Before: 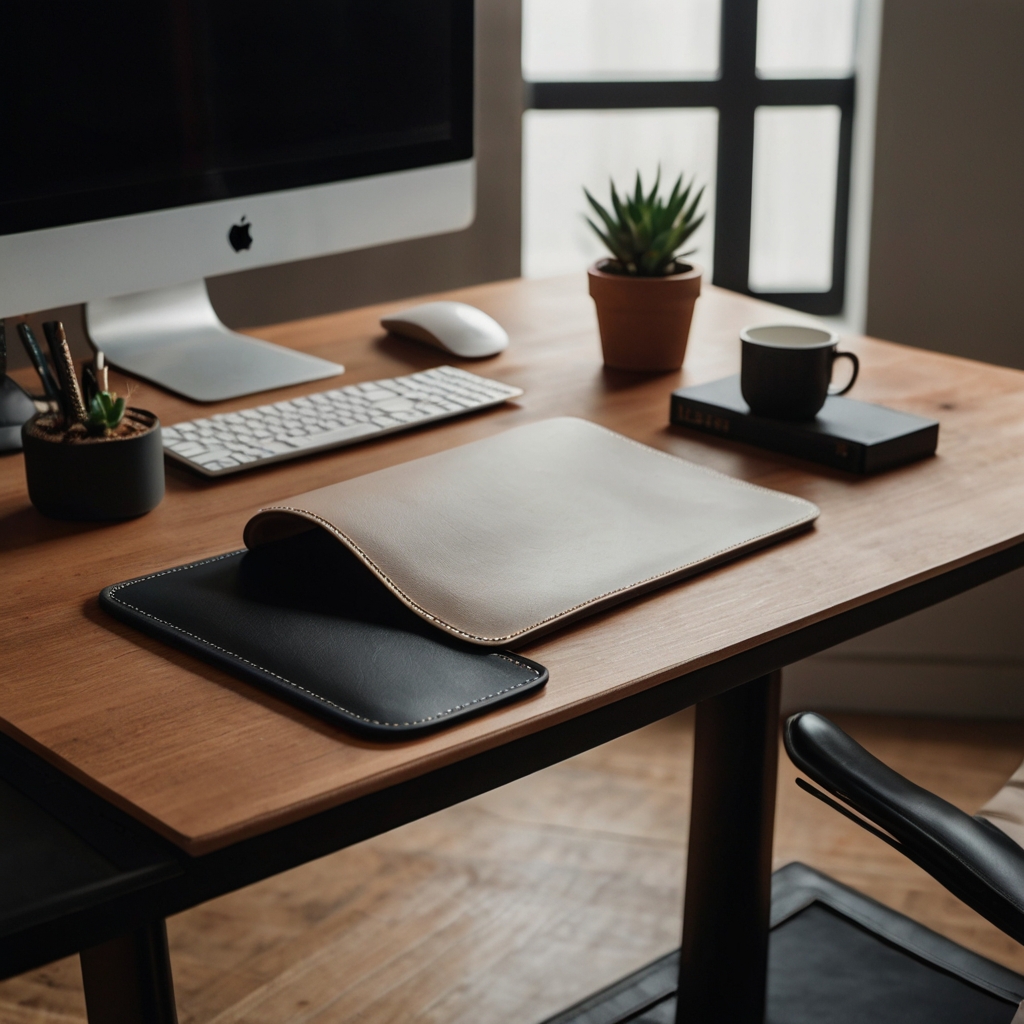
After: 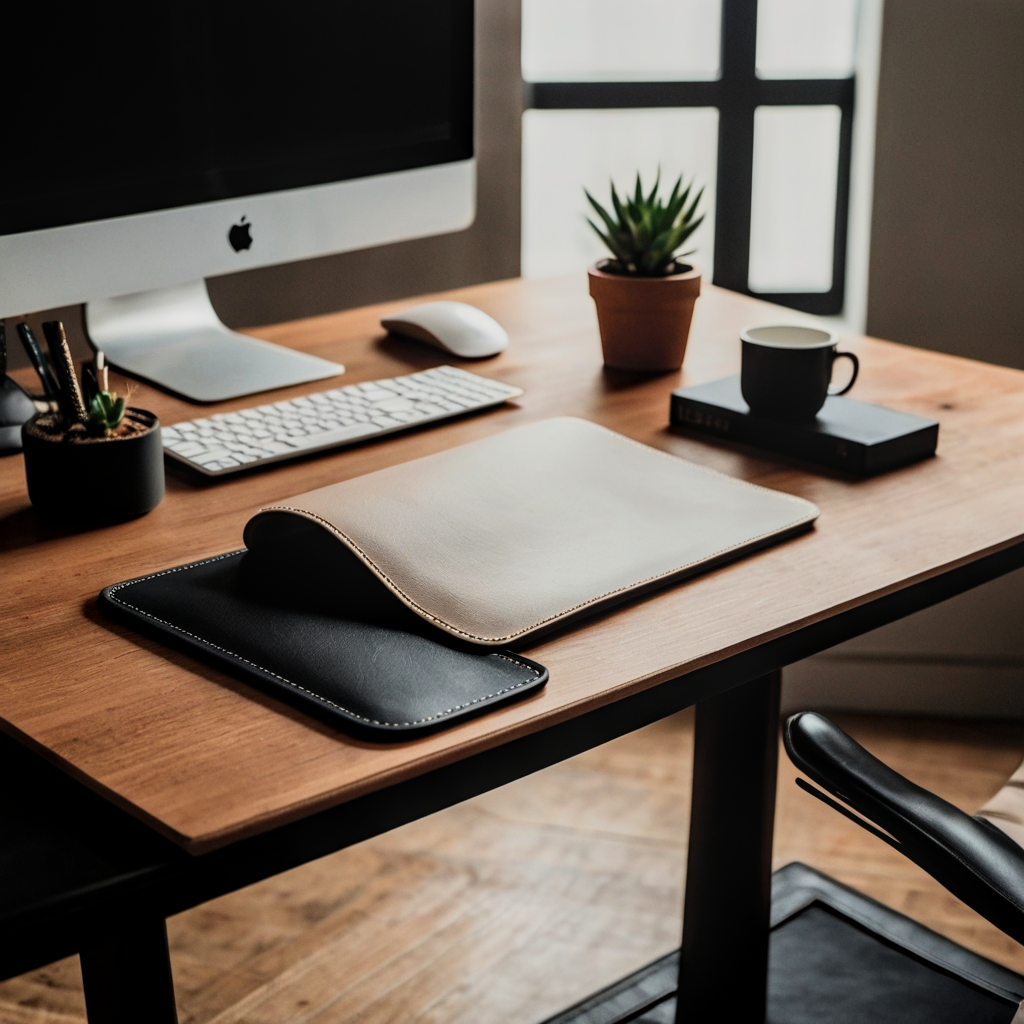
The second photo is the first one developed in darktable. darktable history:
contrast brightness saturation: contrast 0.201, brightness 0.157, saturation 0.217
filmic rgb: black relative exposure -7.43 EV, white relative exposure 4.86 EV, threshold 3.06 EV, hardness 3.4, color science v6 (2022), enable highlight reconstruction true
local contrast: detail 130%
color calibration: illuminant same as pipeline (D50), adaptation XYZ, x 0.347, y 0.358, temperature 5007.74 K
